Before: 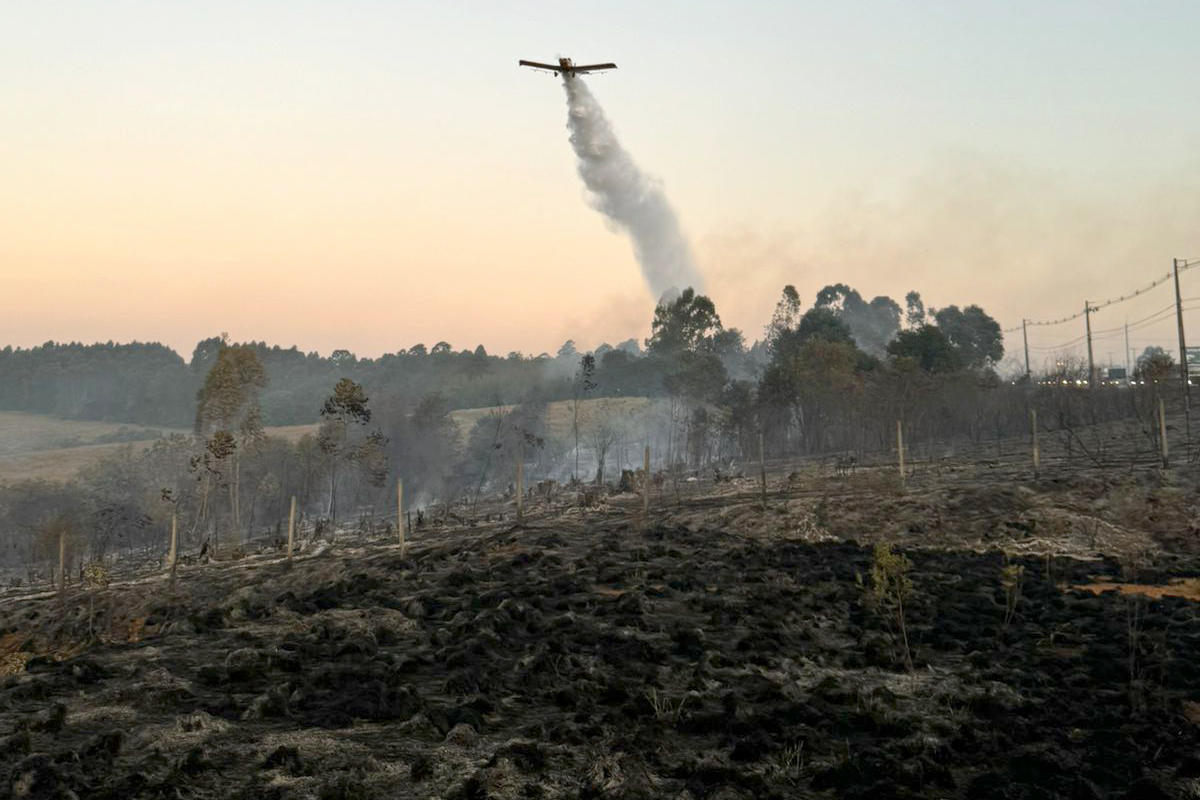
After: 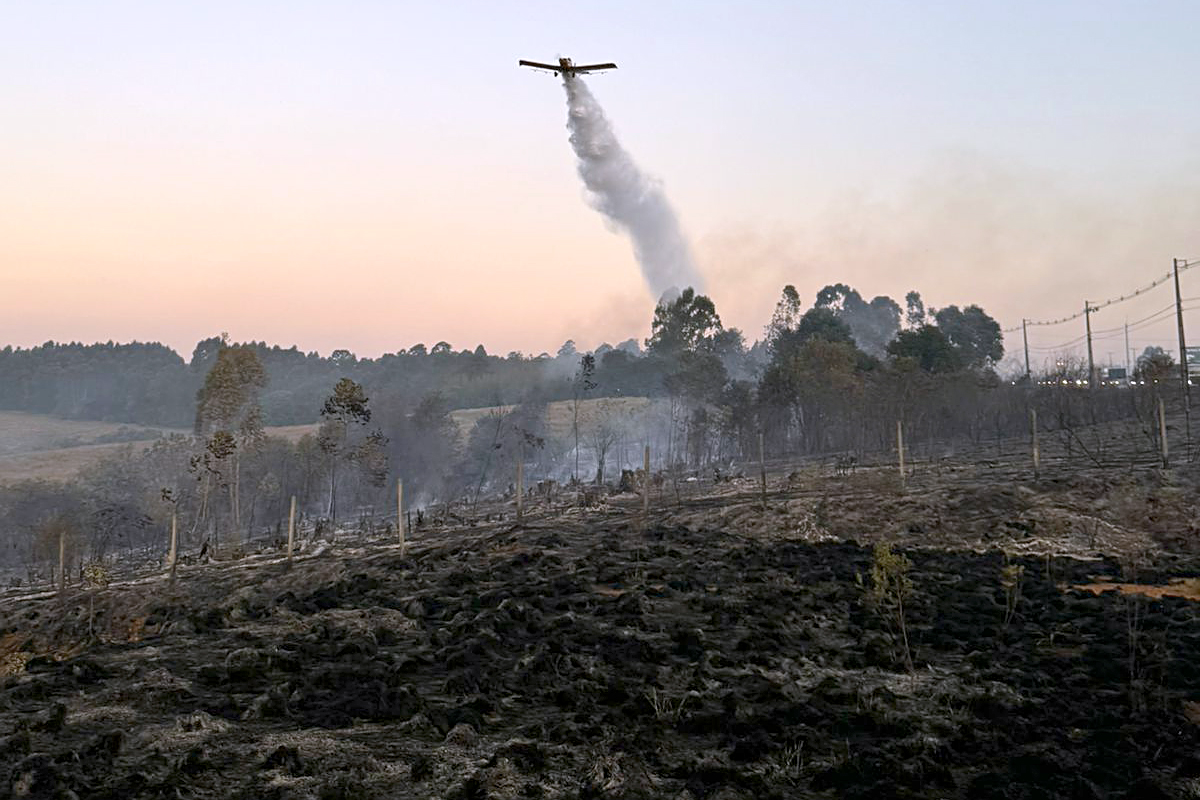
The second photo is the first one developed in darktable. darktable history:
white balance: red 1.004, blue 1.096
sharpen: on, module defaults
